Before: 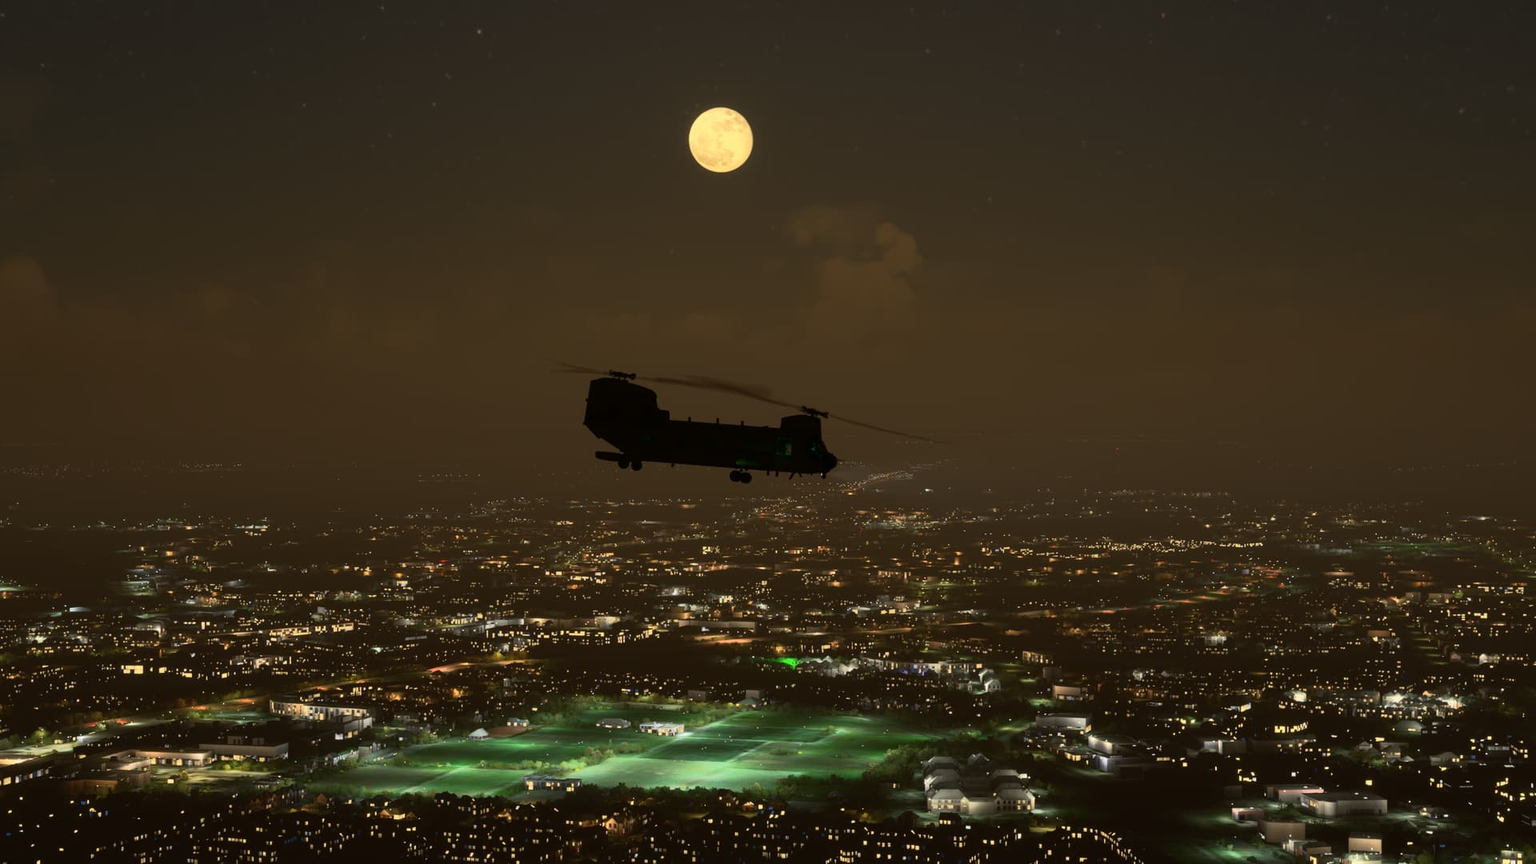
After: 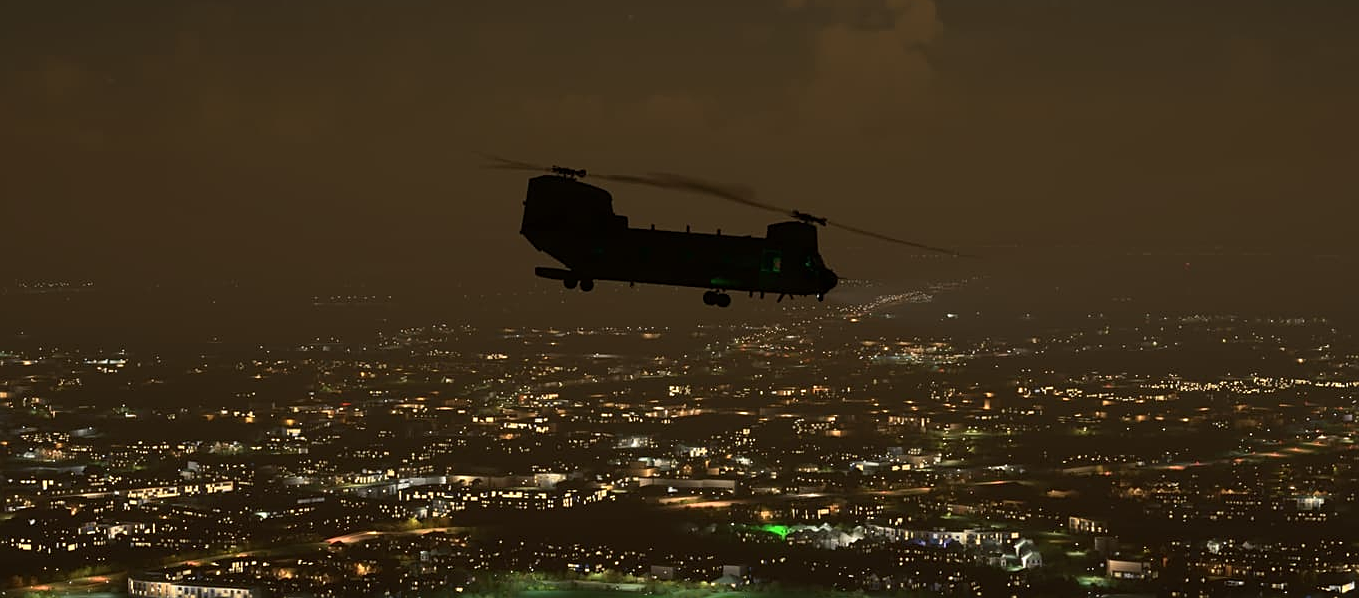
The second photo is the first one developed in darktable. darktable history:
crop: left 10.887%, top 27.556%, right 18.3%, bottom 17.007%
sharpen: on, module defaults
